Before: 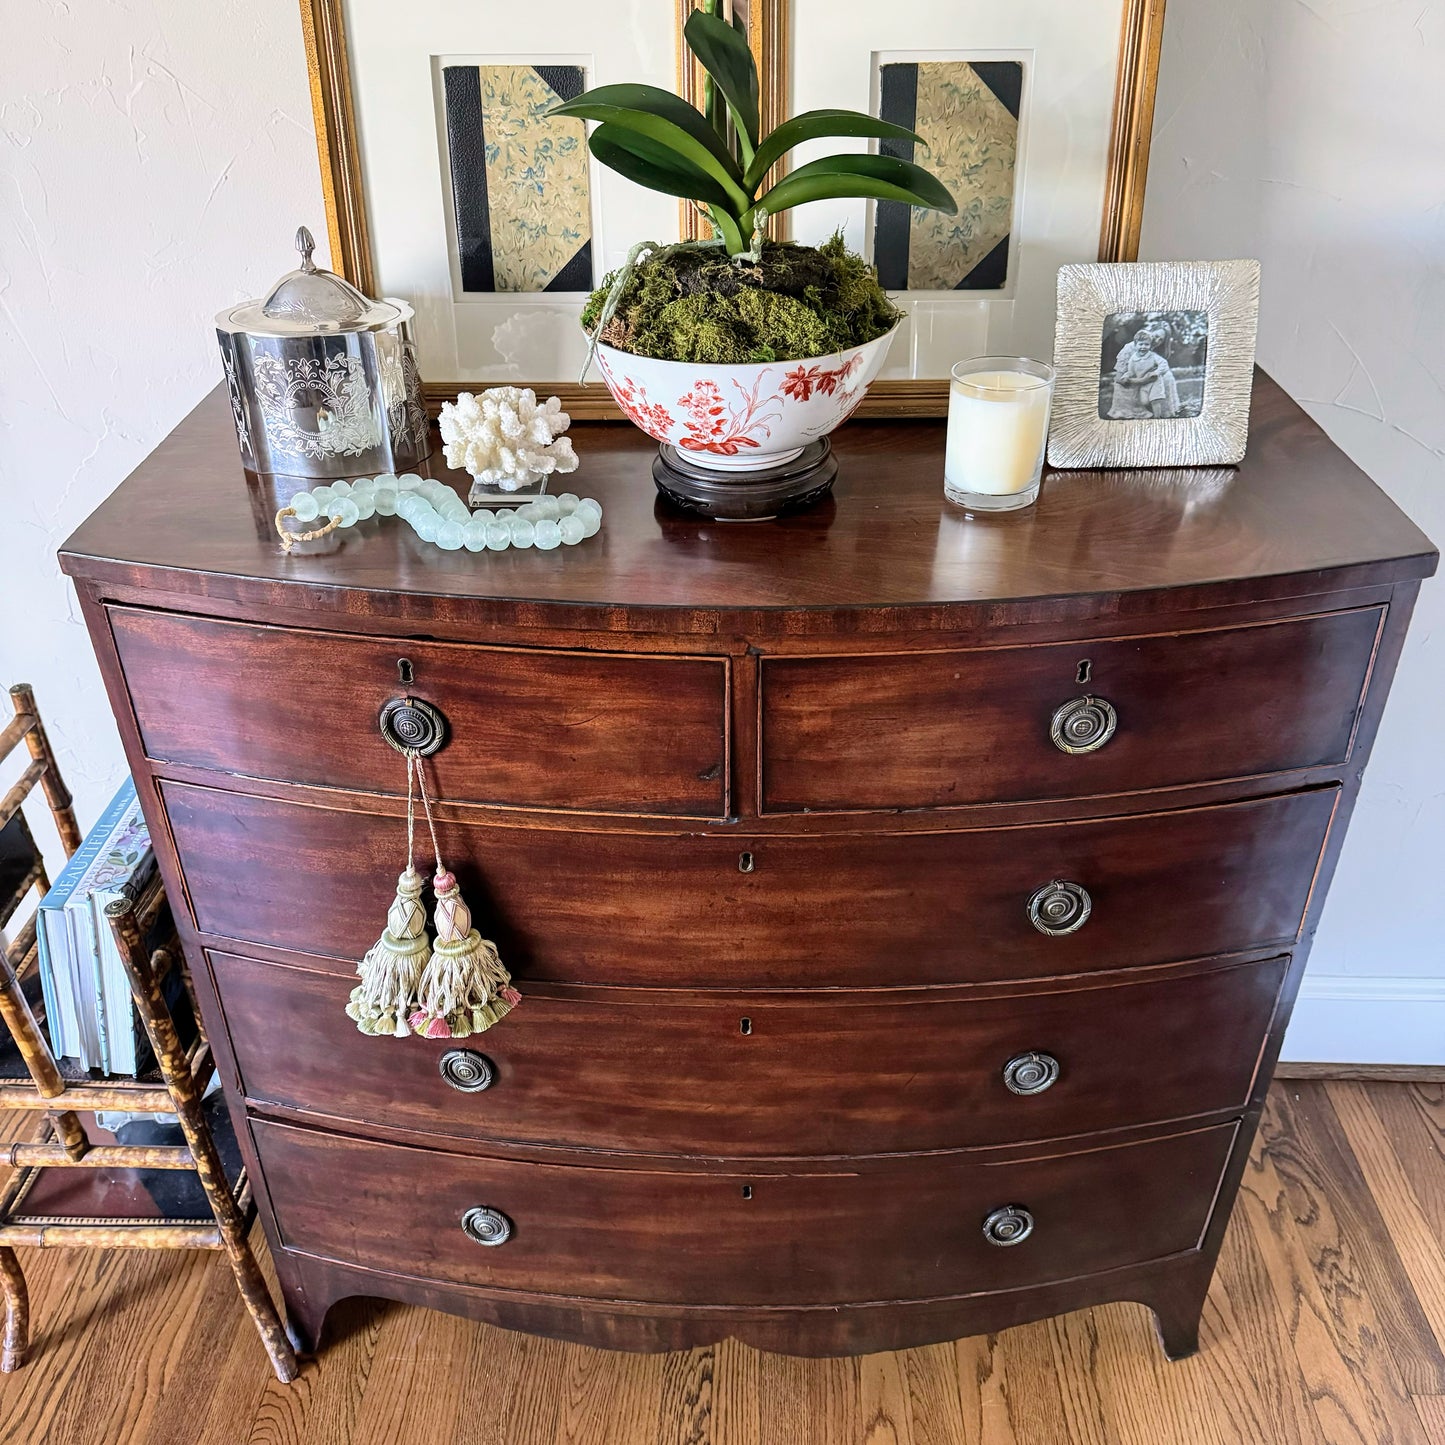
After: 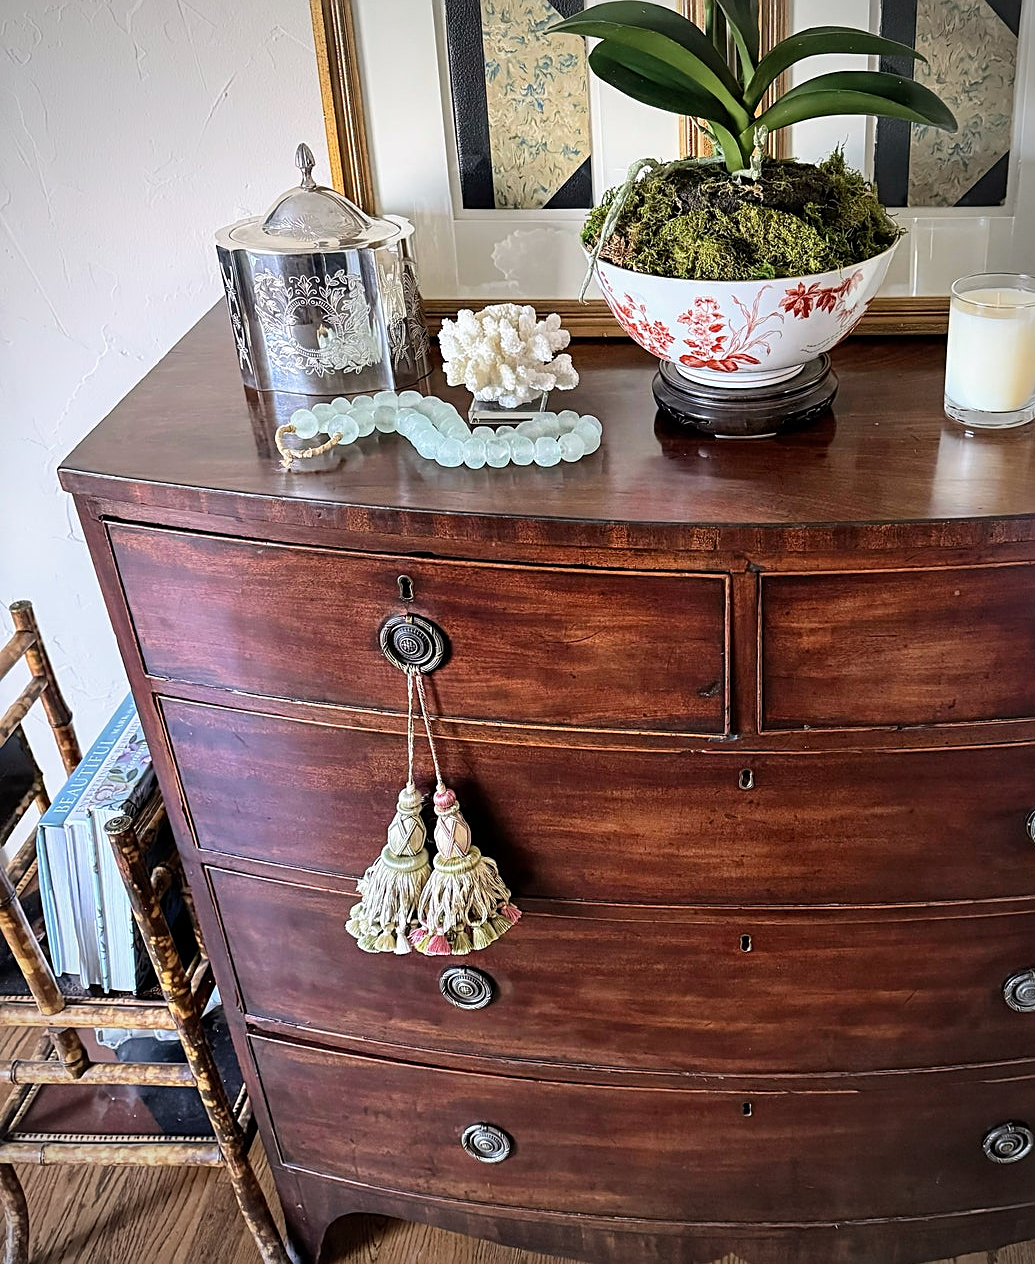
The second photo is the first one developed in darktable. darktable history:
crop: top 5.803%, right 27.864%, bottom 5.804%
vignetting: on, module defaults
sharpen: on, module defaults
